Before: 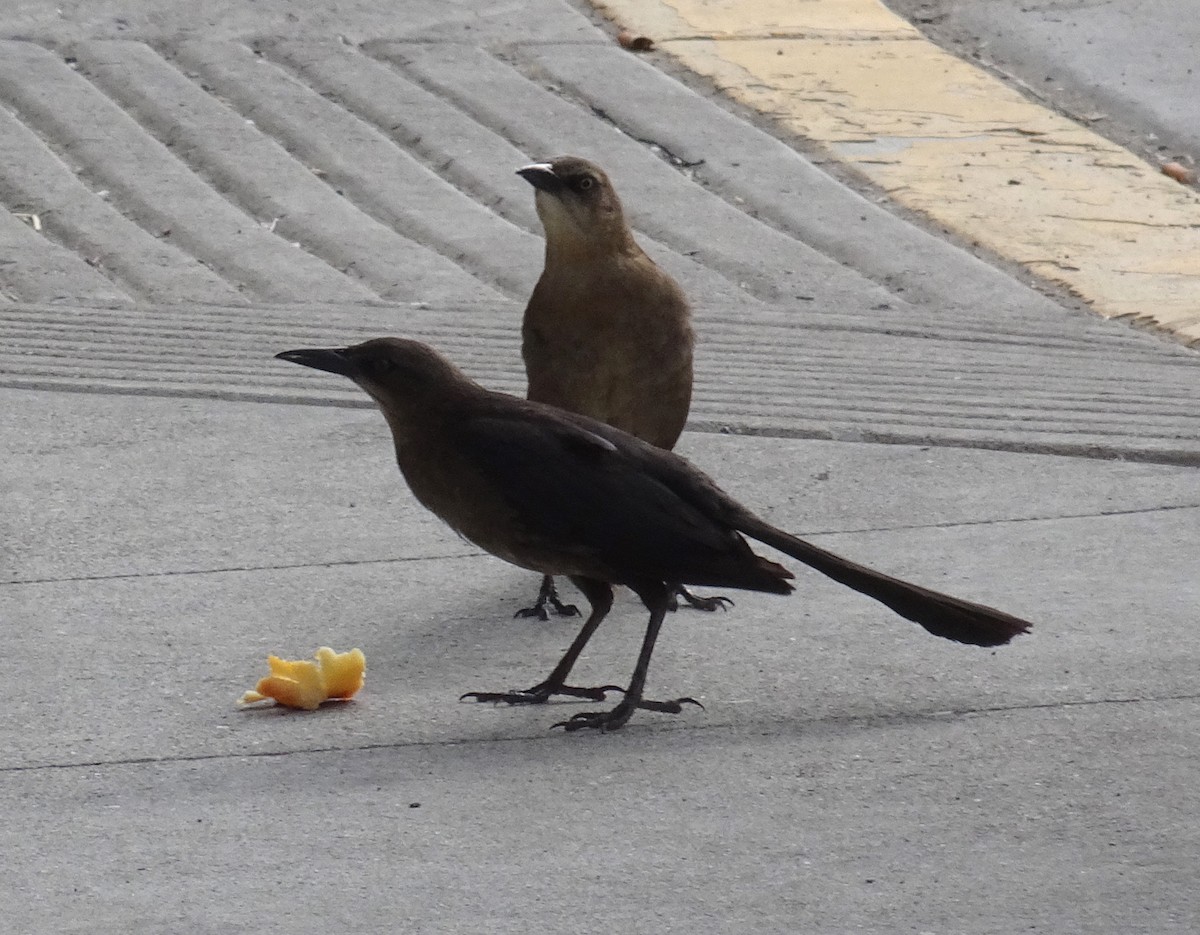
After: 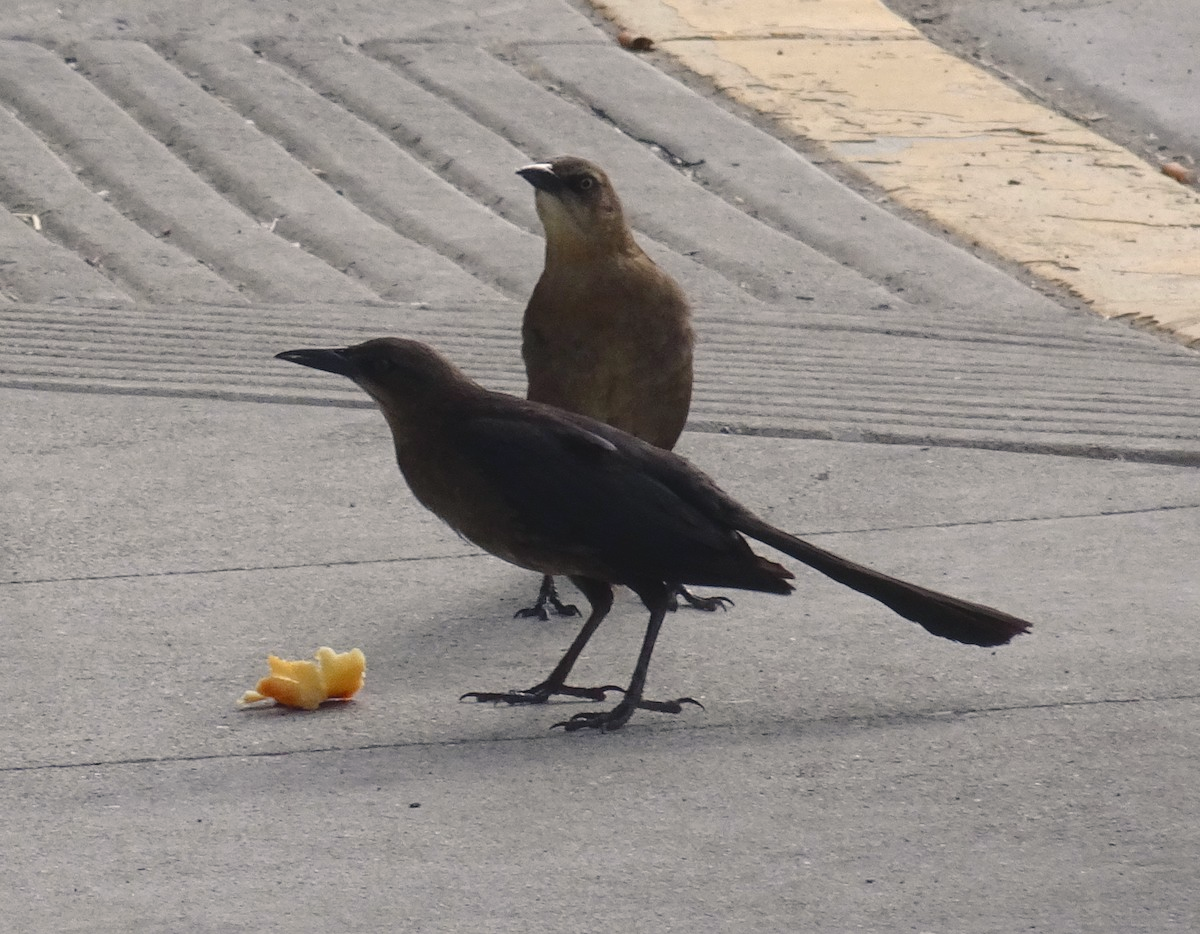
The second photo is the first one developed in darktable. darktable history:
color balance rgb: shadows lift › chroma 2%, shadows lift › hue 250°, power › hue 326.4°, highlights gain › chroma 2%, highlights gain › hue 64.8°, global offset › luminance 0.5%, global offset › hue 58.8°, perceptual saturation grading › highlights -25%, perceptual saturation grading › shadows 30%, global vibrance 15%
crop: bottom 0.071%
